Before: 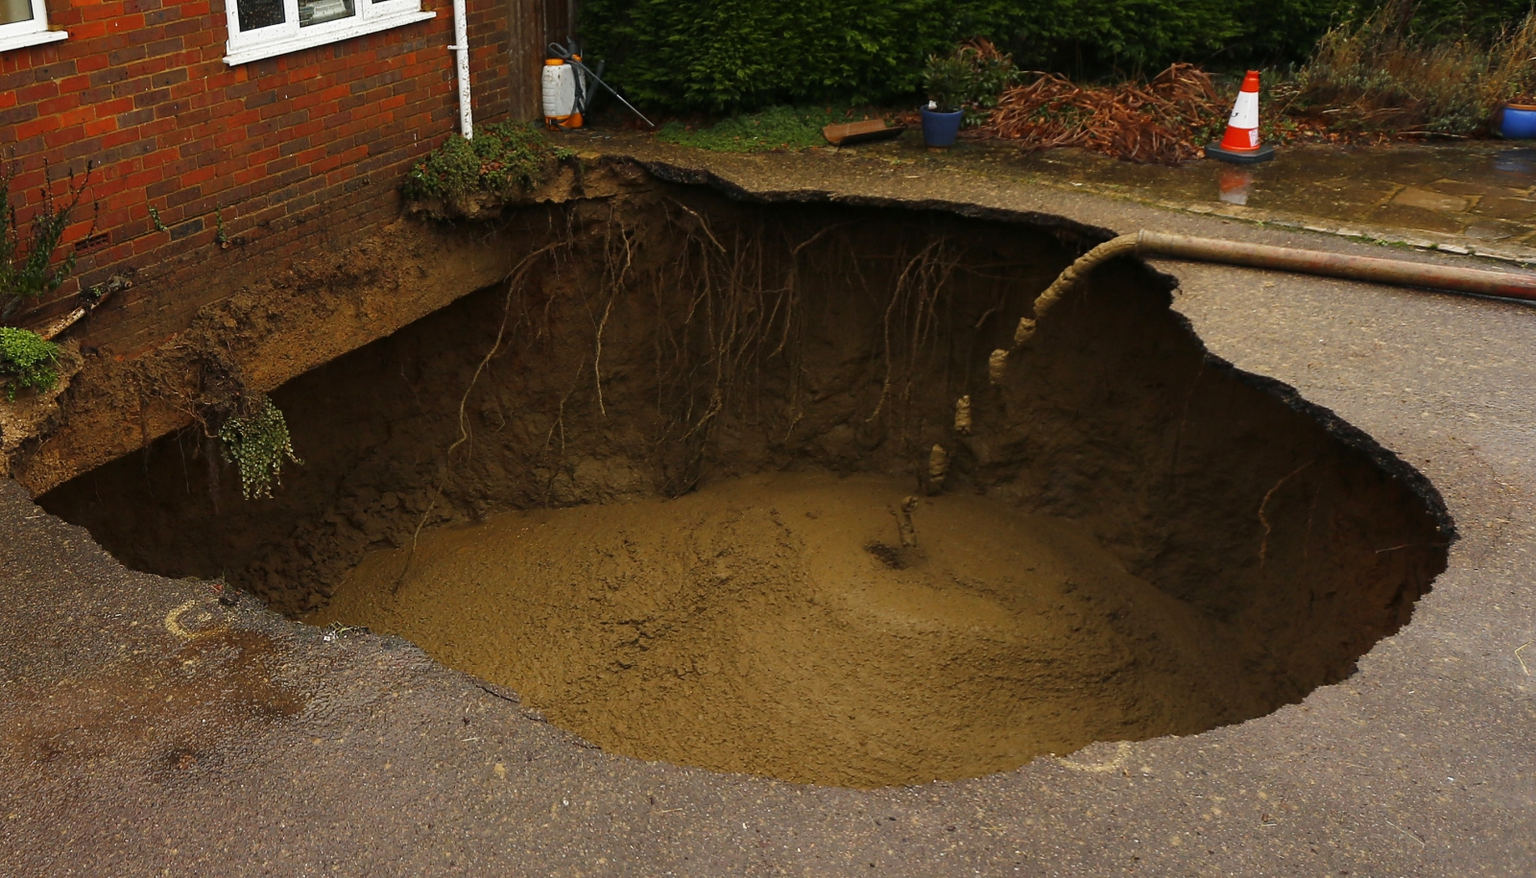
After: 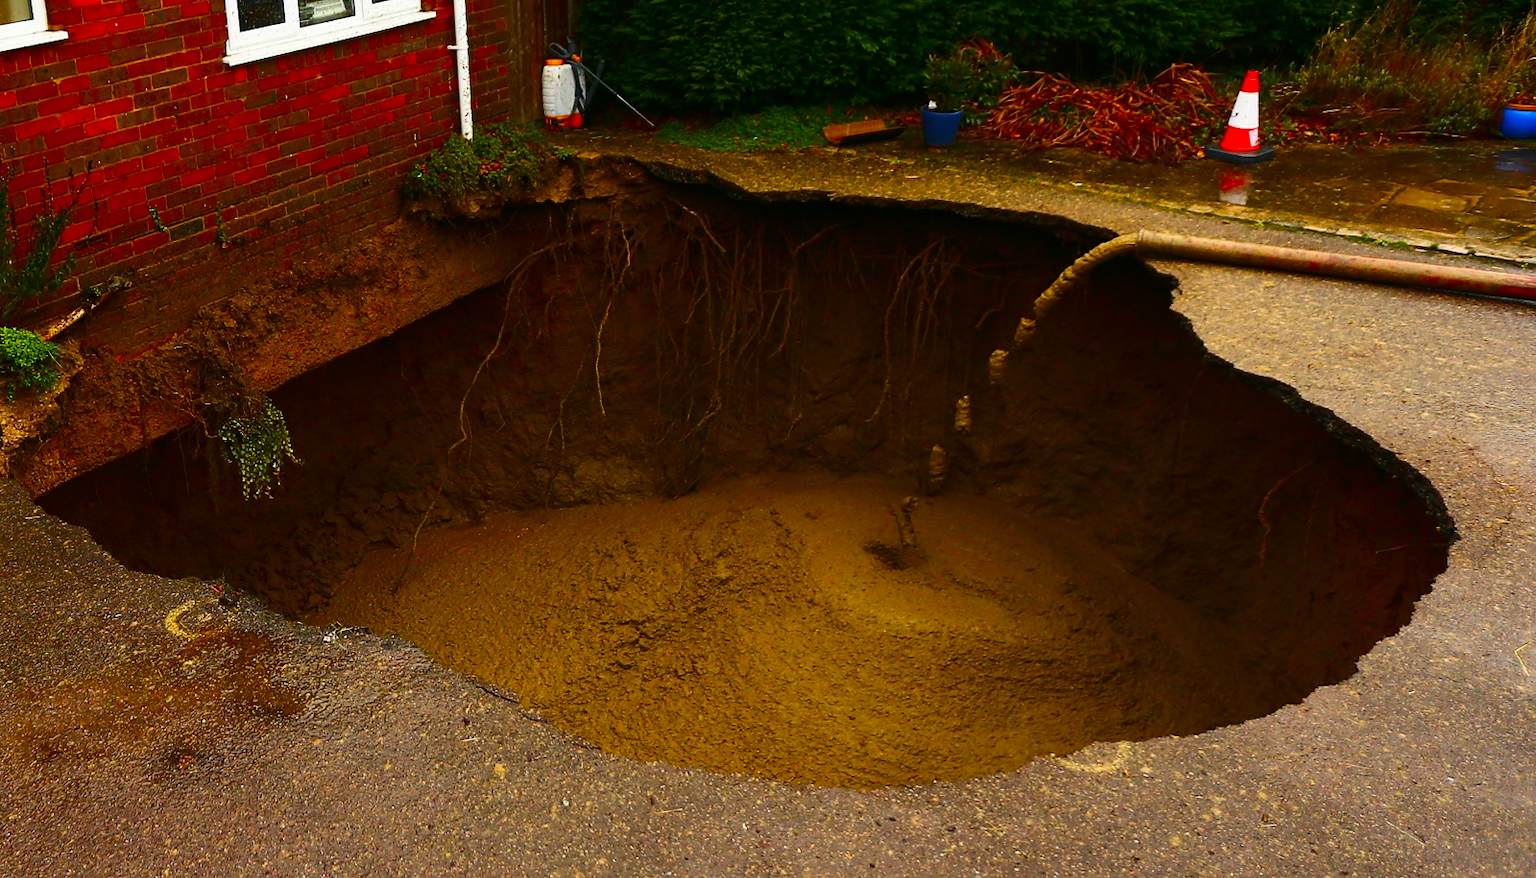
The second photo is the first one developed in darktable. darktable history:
tone equalizer: on, module defaults
contrast brightness saturation: contrast 0.26, brightness 0.02, saturation 0.87
